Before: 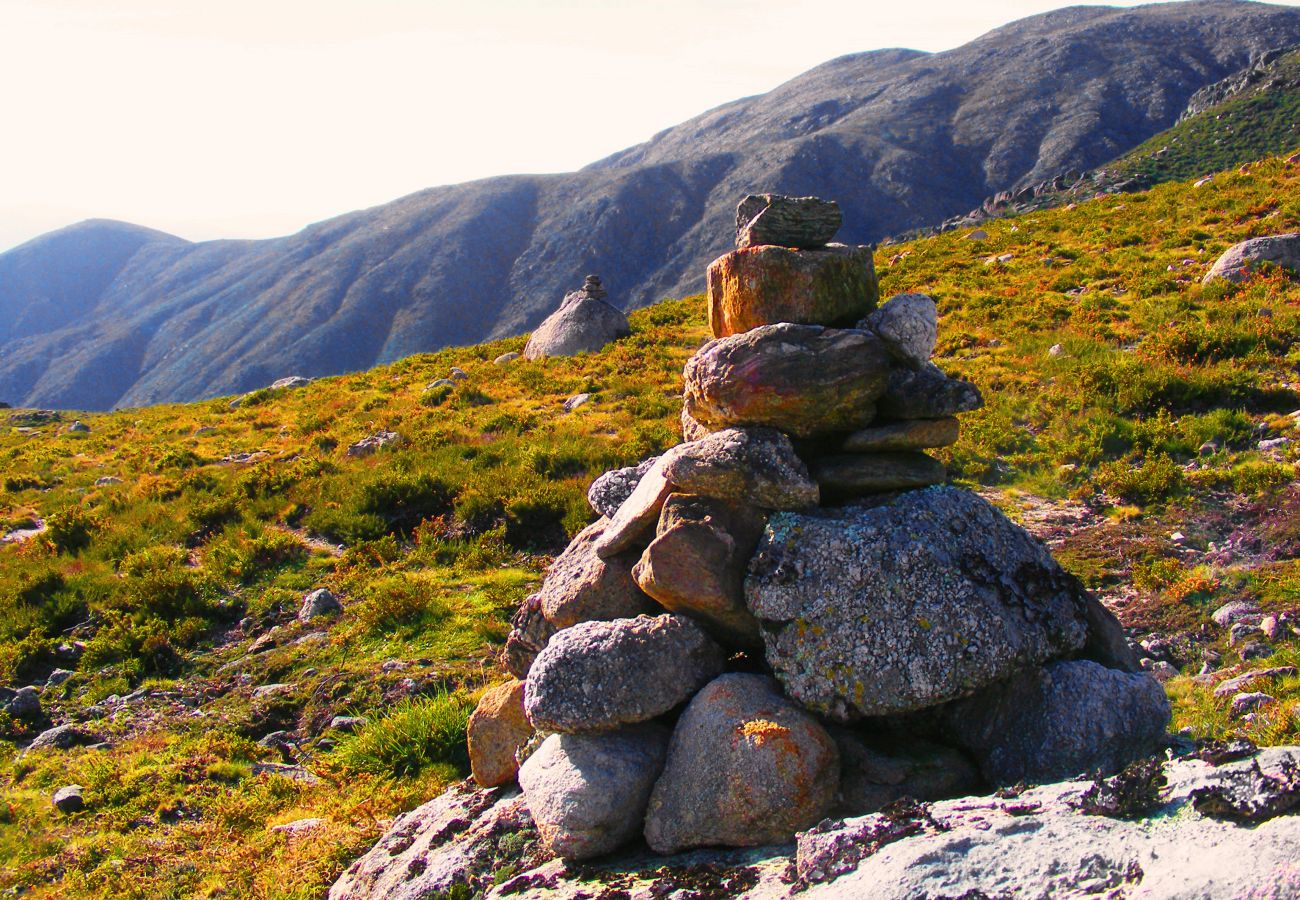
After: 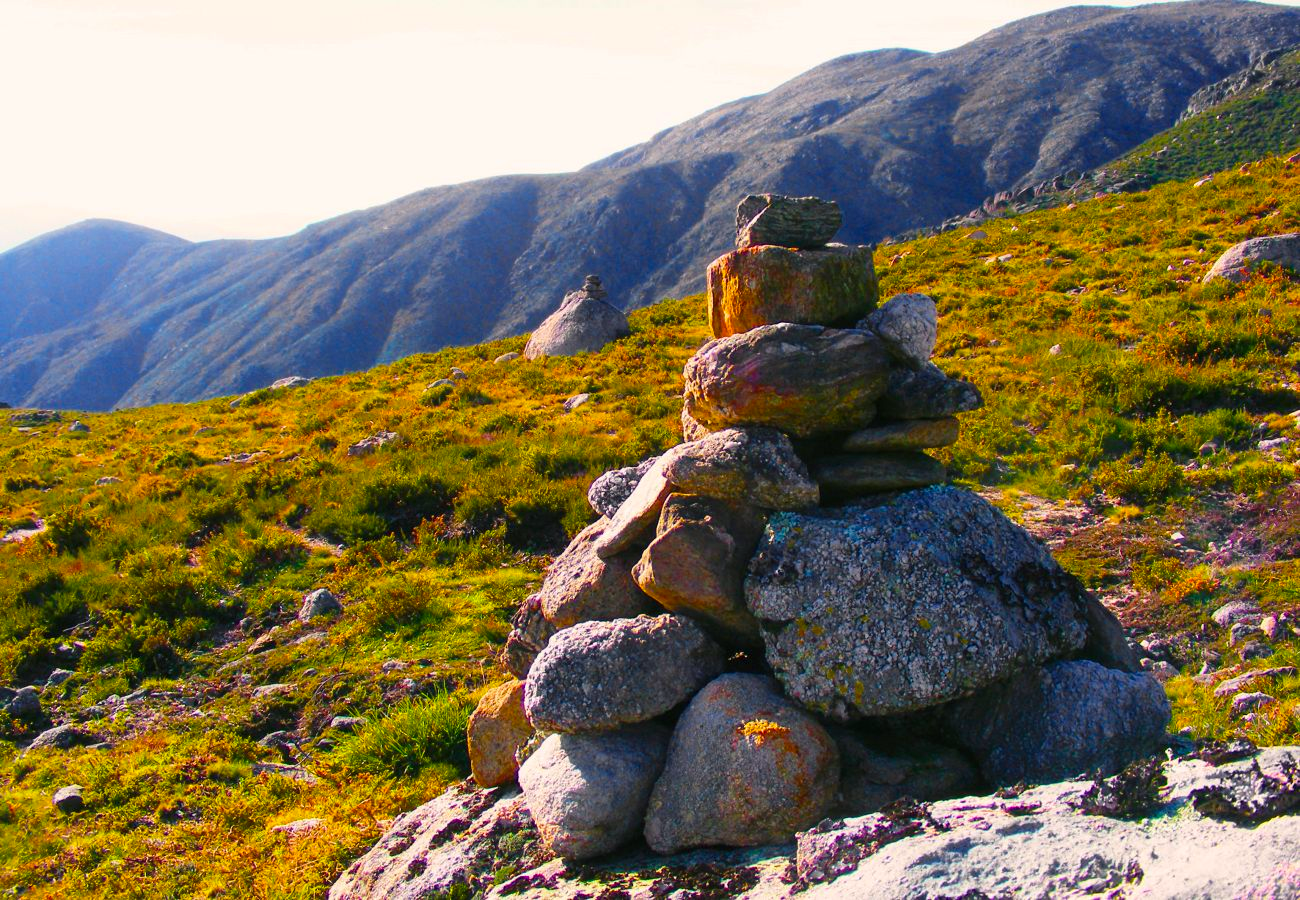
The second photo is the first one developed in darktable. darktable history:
color balance rgb: shadows lift › chroma 2.056%, shadows lift › hue 221.64°, perceptual saturation grading › global saturation 30.784%
